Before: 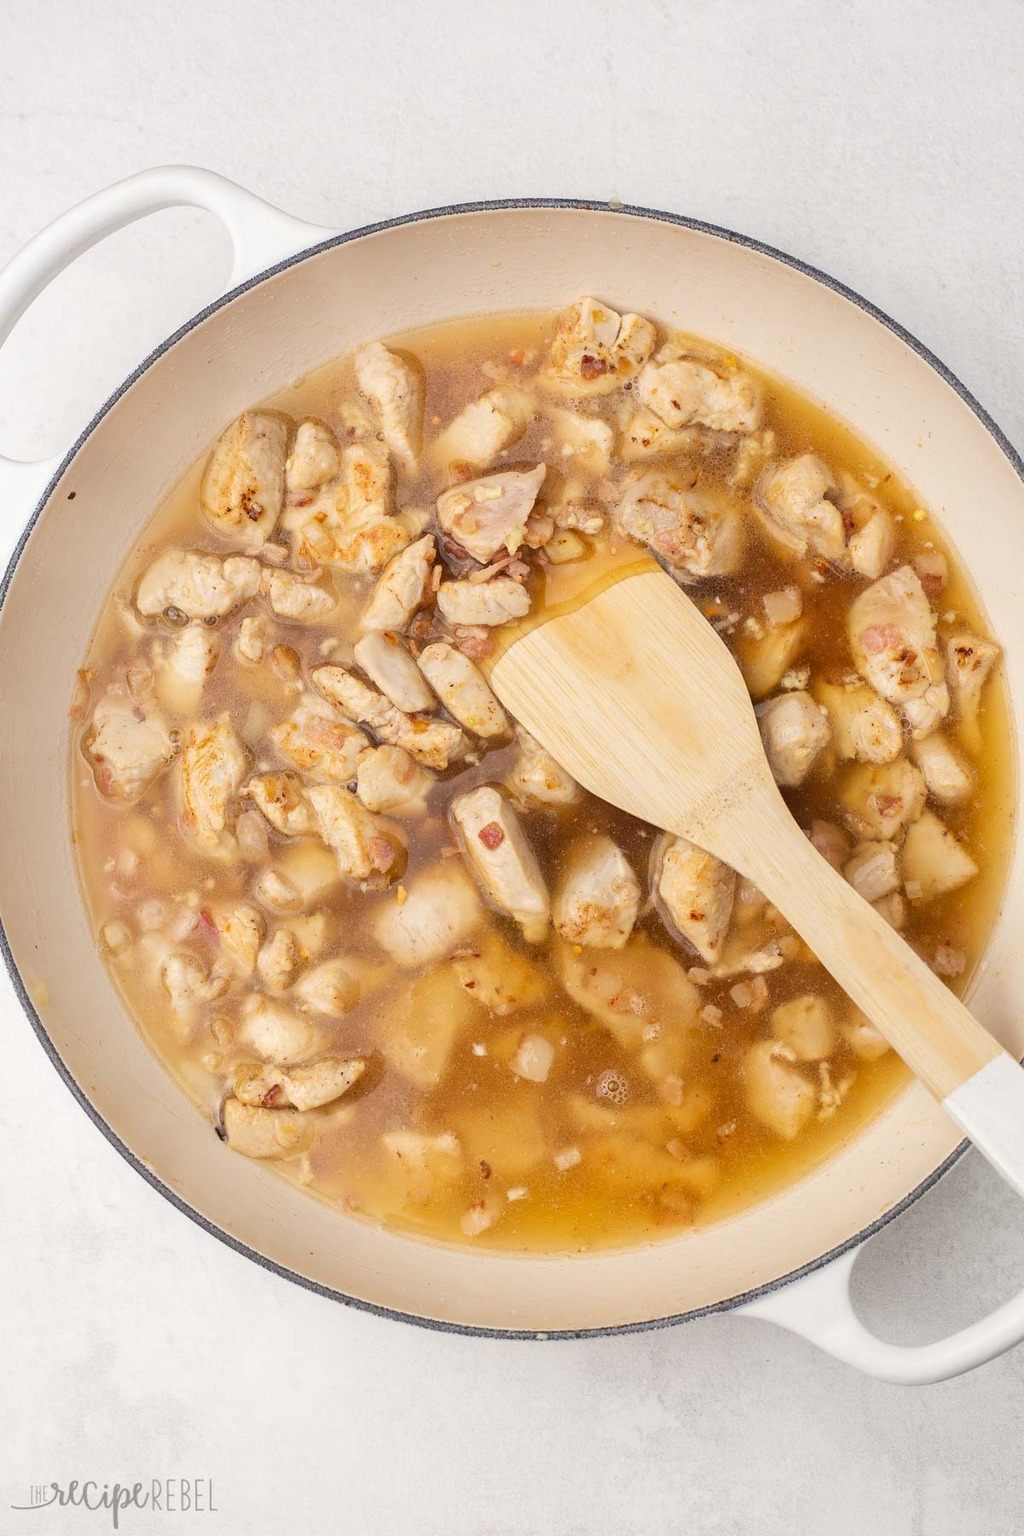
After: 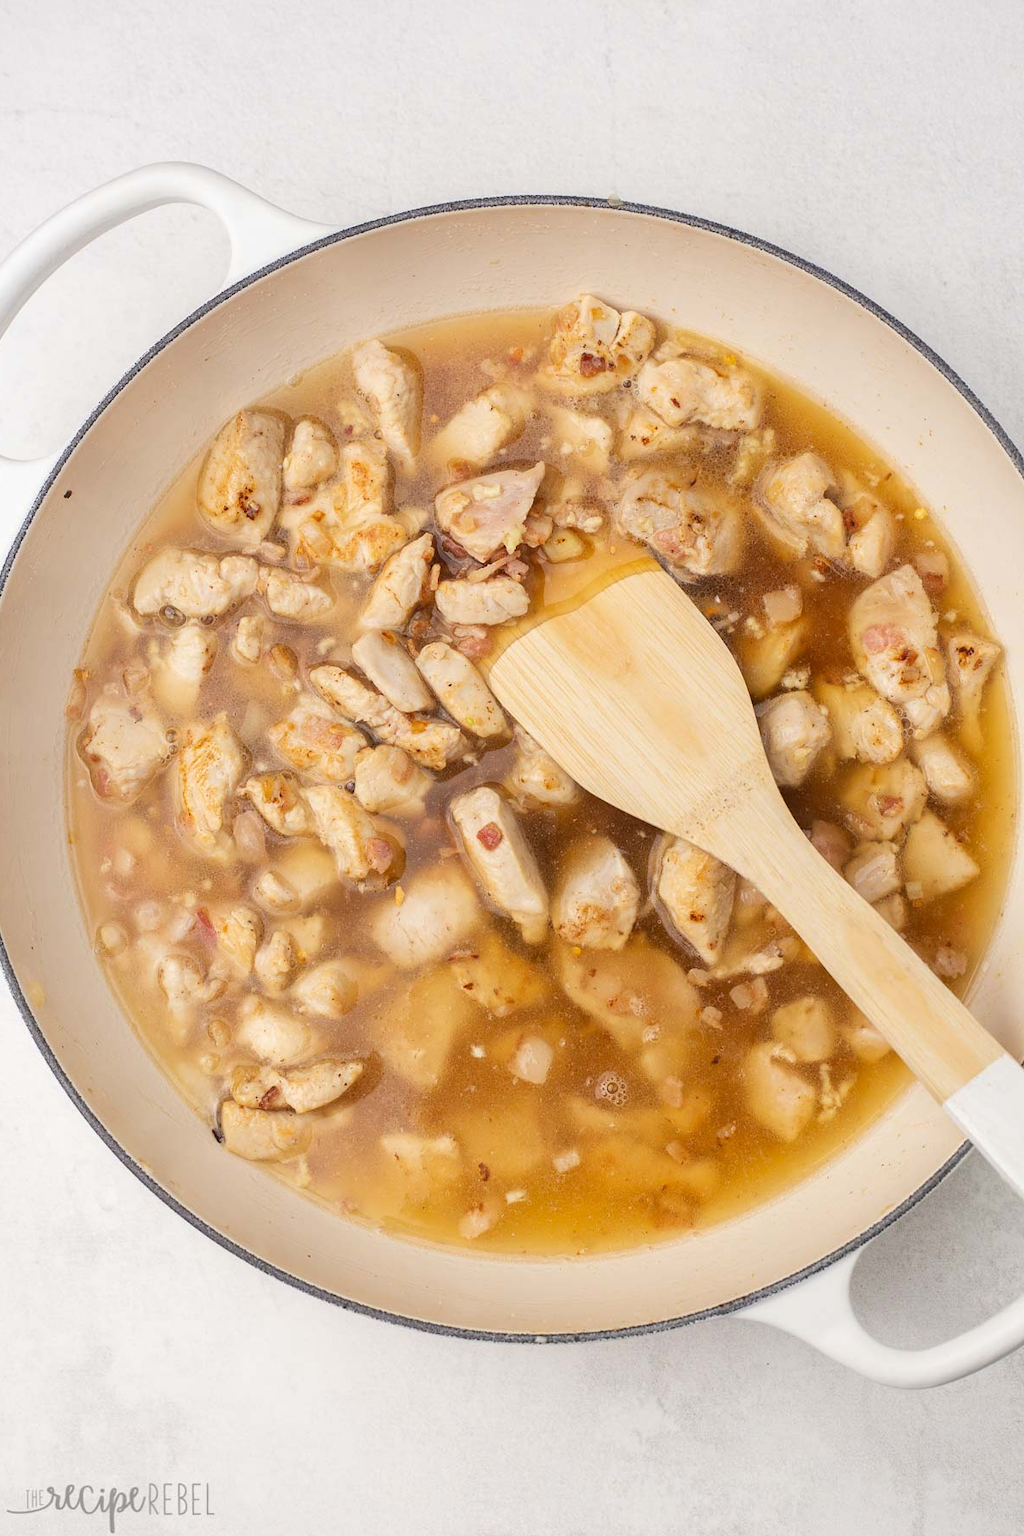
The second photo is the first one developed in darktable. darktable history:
crop and rotate: left 0.483%, top 0.303%, bottom 0.238%
